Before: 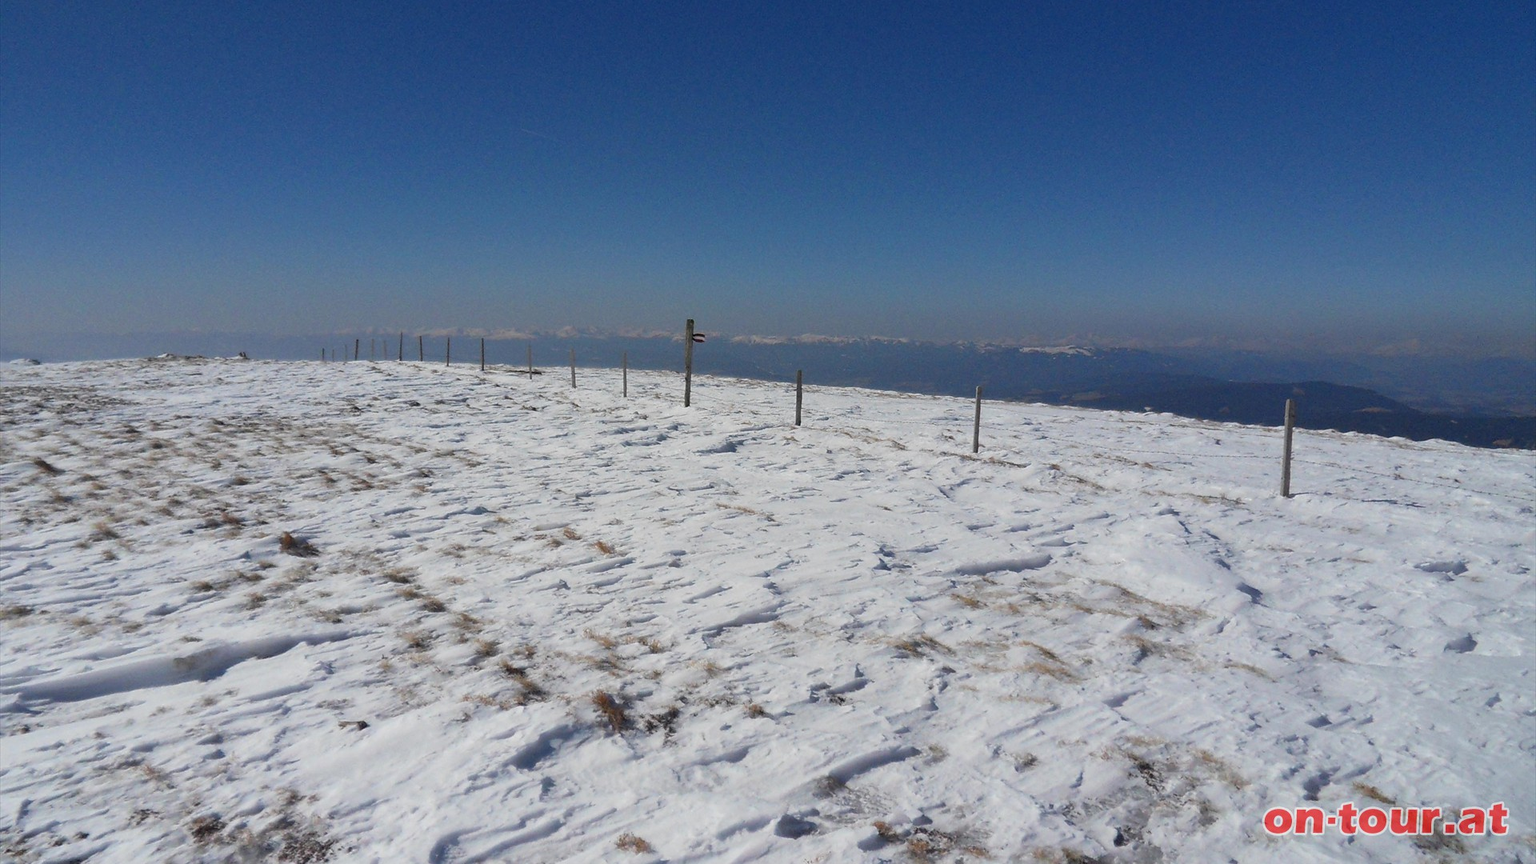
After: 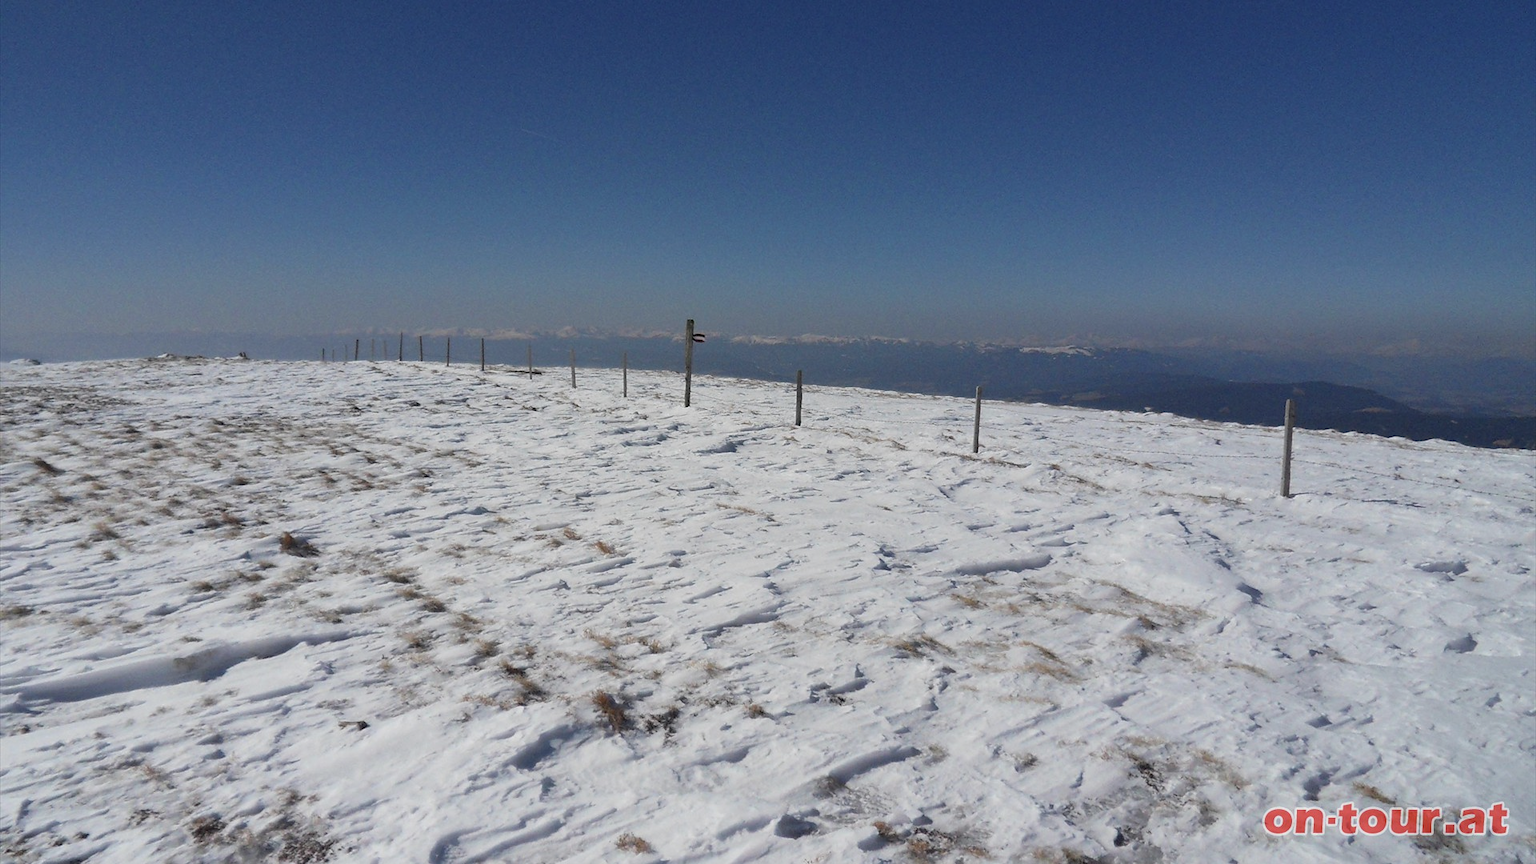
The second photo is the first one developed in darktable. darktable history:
contrast brightness saturation: saturation -0.161
